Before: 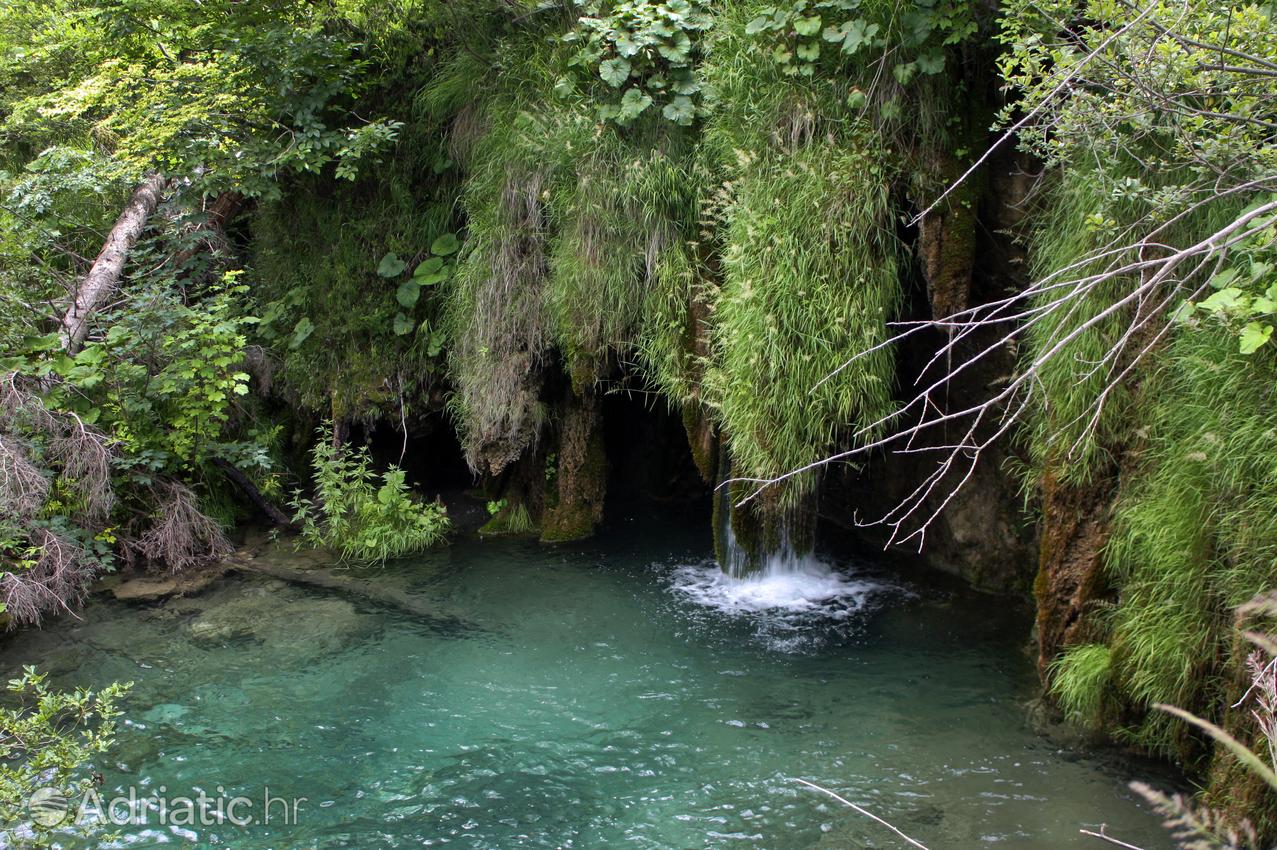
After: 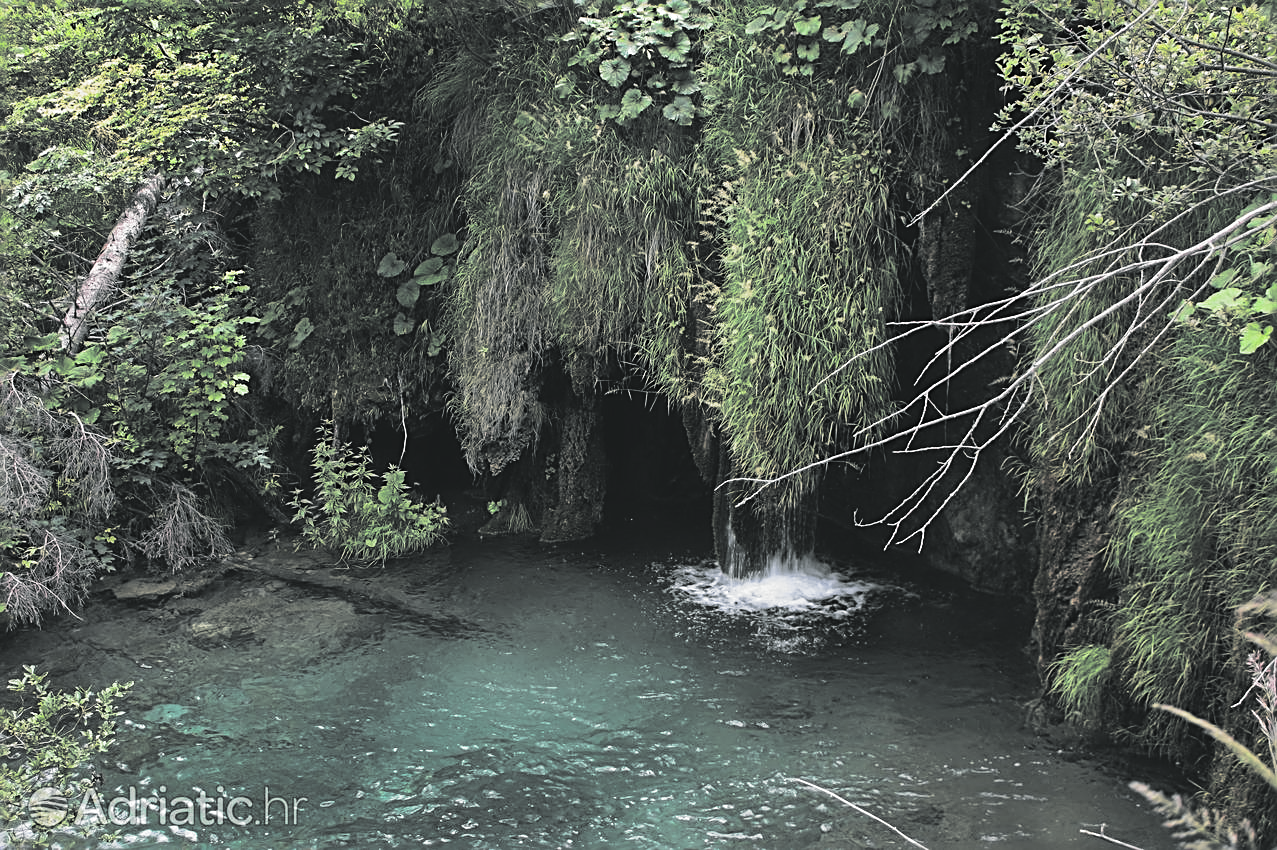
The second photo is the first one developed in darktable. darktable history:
split-toning: shadows › hue 190.8°, shadows › saturation 0.05, highlights › hue 54°, highlights › saturation 0.05, compress 0%
sharpen: radius 2.543, amount 0.636
exposure: black level correction -0.014, exposure -0.193 EV, compensate highlight preservation false
tone curve: curves: ch0 [(0, 0.009) (0.037, 0.035) (0.131, 0.126) (0.275, 0.28) (0.476, 0.514) (0.617, 0.667) (0.704, 0.759) (0.813, 0.863) (0.911, 0.931) (0.997, 1)]; ch1 [(0, 0) (0.318, 0.271) (0.444, 0.438) (0.493, 0.496) (0.508, 0.5) (0.534, 0.535) (0.57, 0.582) (0.65, 0.664) (0.746, 0.764) (1, 1)]; ch2 [(0, 0) (0.246, 0.24) (0.36, 0.381) (0.415, 0.434) (0.476, 0.492) (0.502, 0.499) (0.522, 0.518) (0.533, 0.534) (0.586, 0.598) (0.634, 0.643) (0.706, 0.717) (0.853, 0.83) (1, 0.951)], color space Lab, independent channels, preserve colors none
